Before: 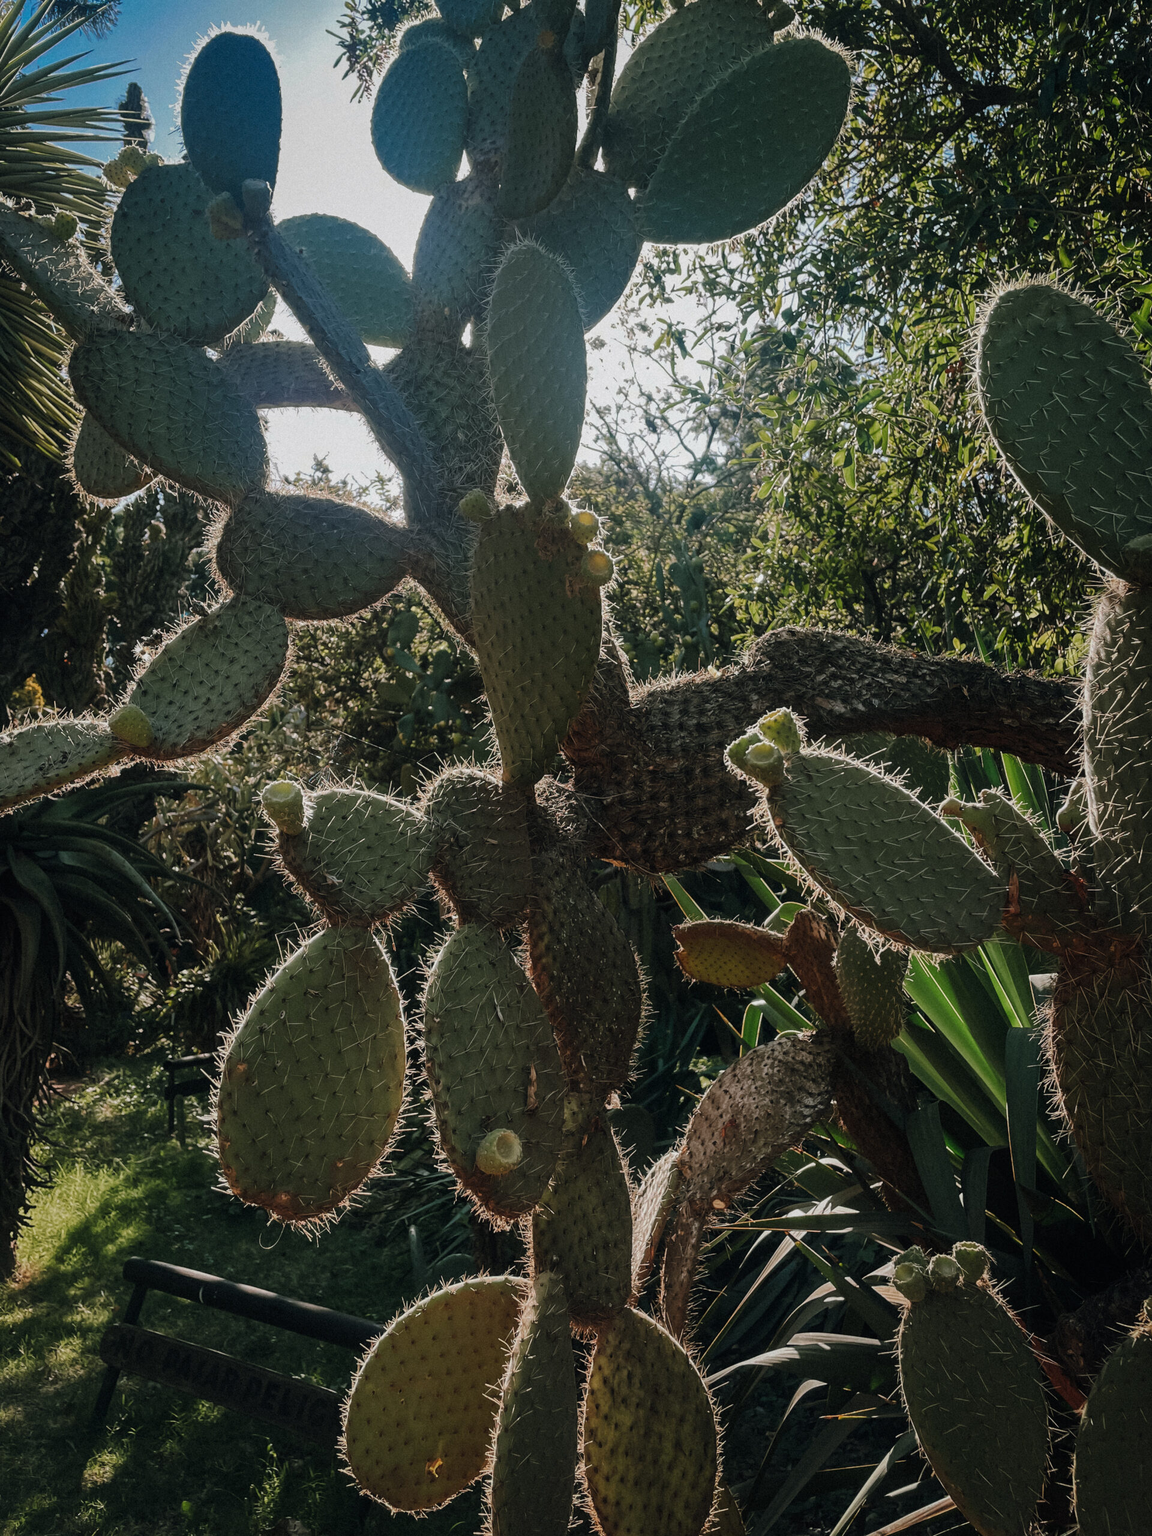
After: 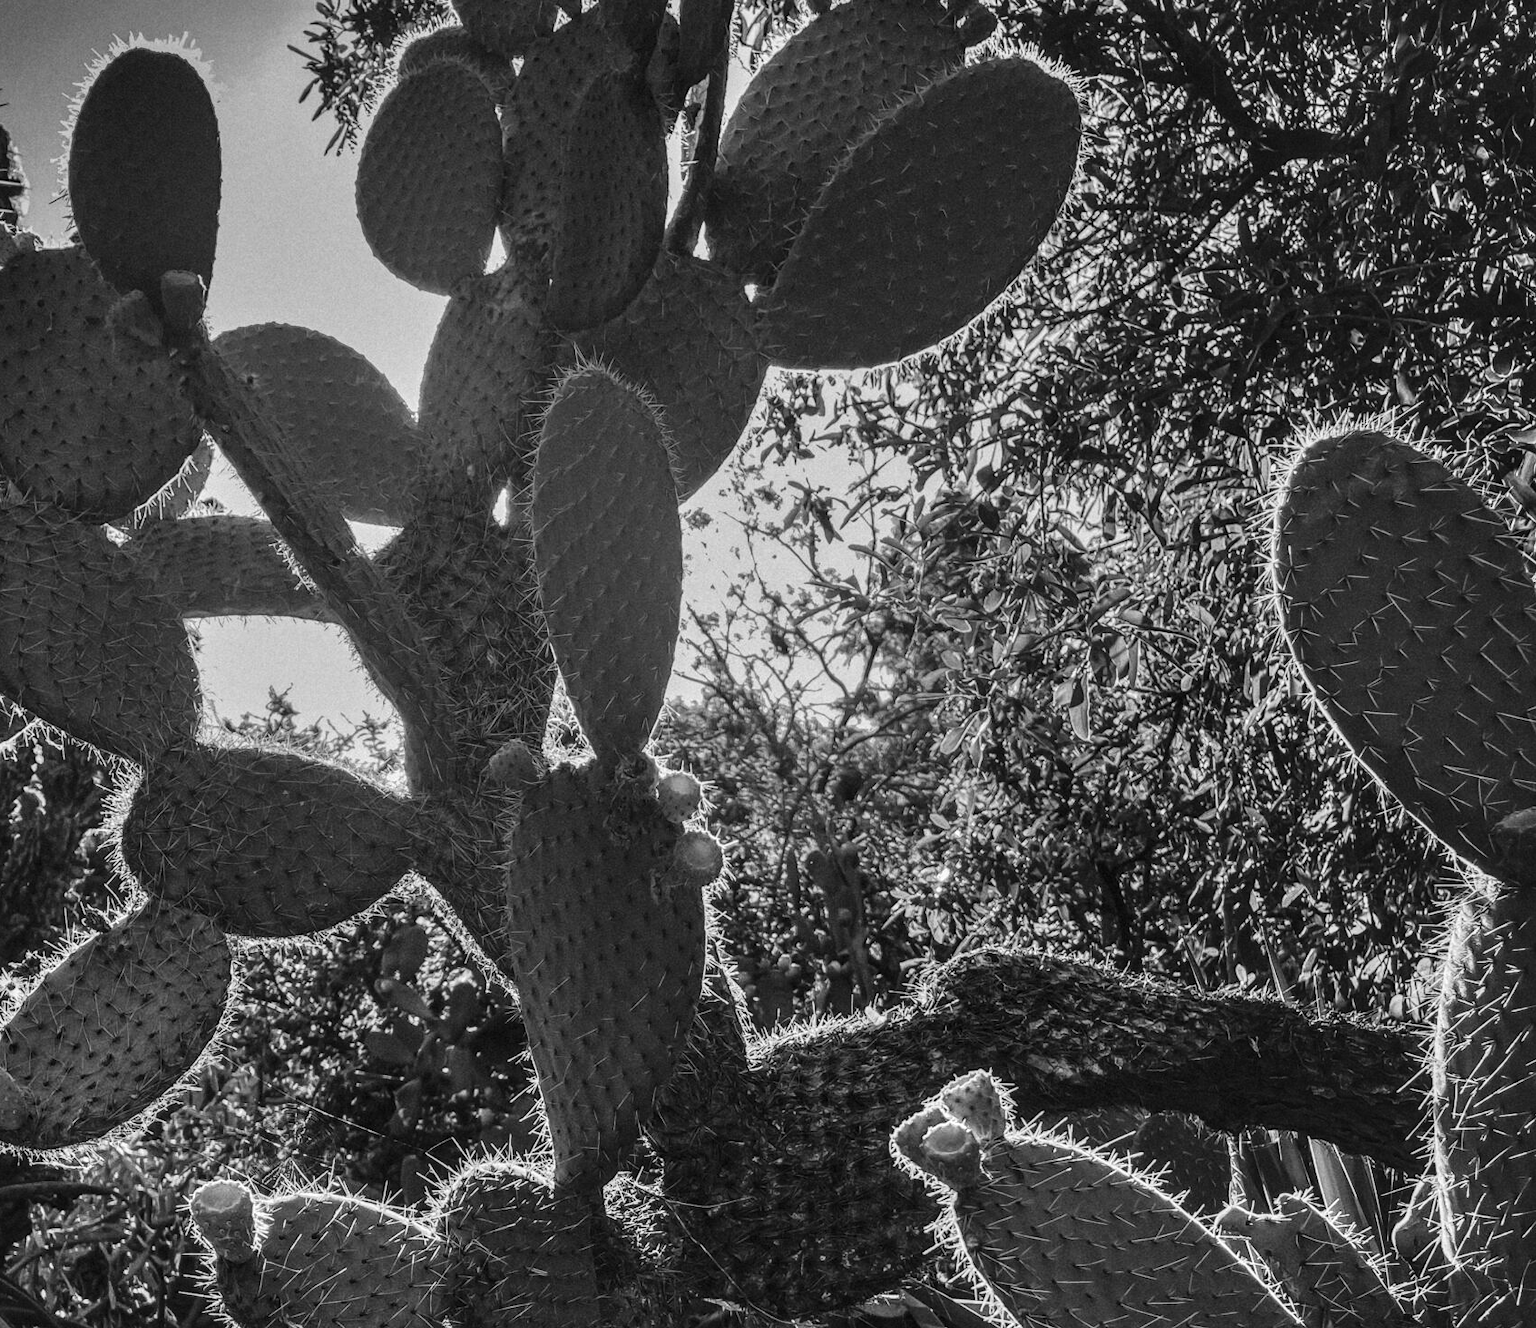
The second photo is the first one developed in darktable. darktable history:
monochrome: a -6.99, b 35.61, size 1.4
crop and rotate: left 11.812%, bottom 42.776%
color zones: curves: ch0 [(0, 0.5) (0.143, 0.5) (0.286, 0.5) (0.429, 0.5) (0.571, 0.5) (0.714, 0.476) (0.857, 0.5) (1, 0.5)]; ch2 [(0, 0.5) (0.143, 0.5) (0.286, 0.5) (0.429, 0.5) (0.571, 0.5) (0.714, 0.487) (0.857, 0.5) (1, 0.5)]
exposure: black level correction -0.016, exposure -1.018 EV, compensate highlight preservation false
local contrast: highlights 19%, detail 186%
shadows and highlights: soften with gaussian
